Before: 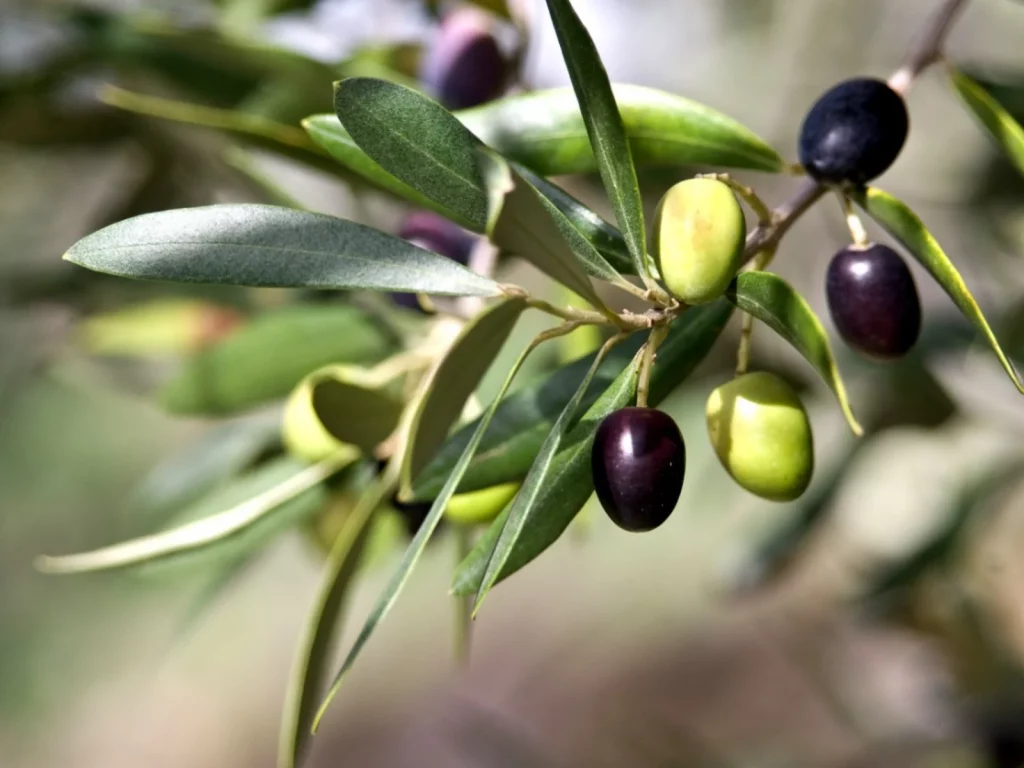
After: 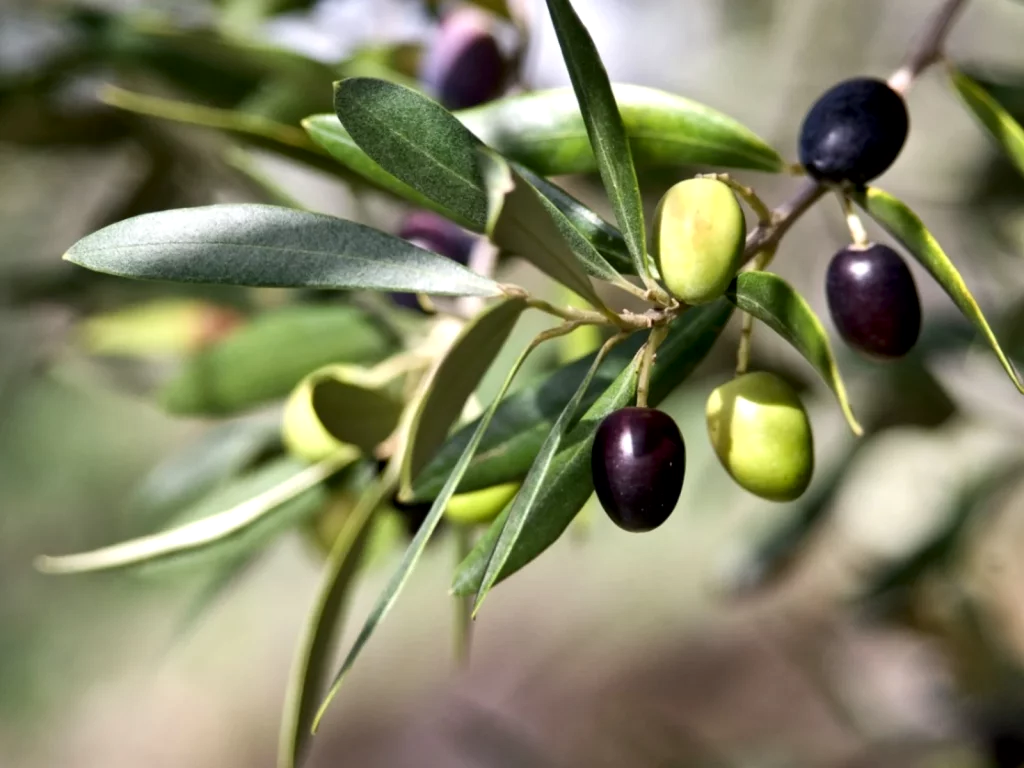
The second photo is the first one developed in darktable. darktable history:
local contrast: mode bilateral grid, contrast 20, coarseness 49, detail 144%, midtone range 0.2
